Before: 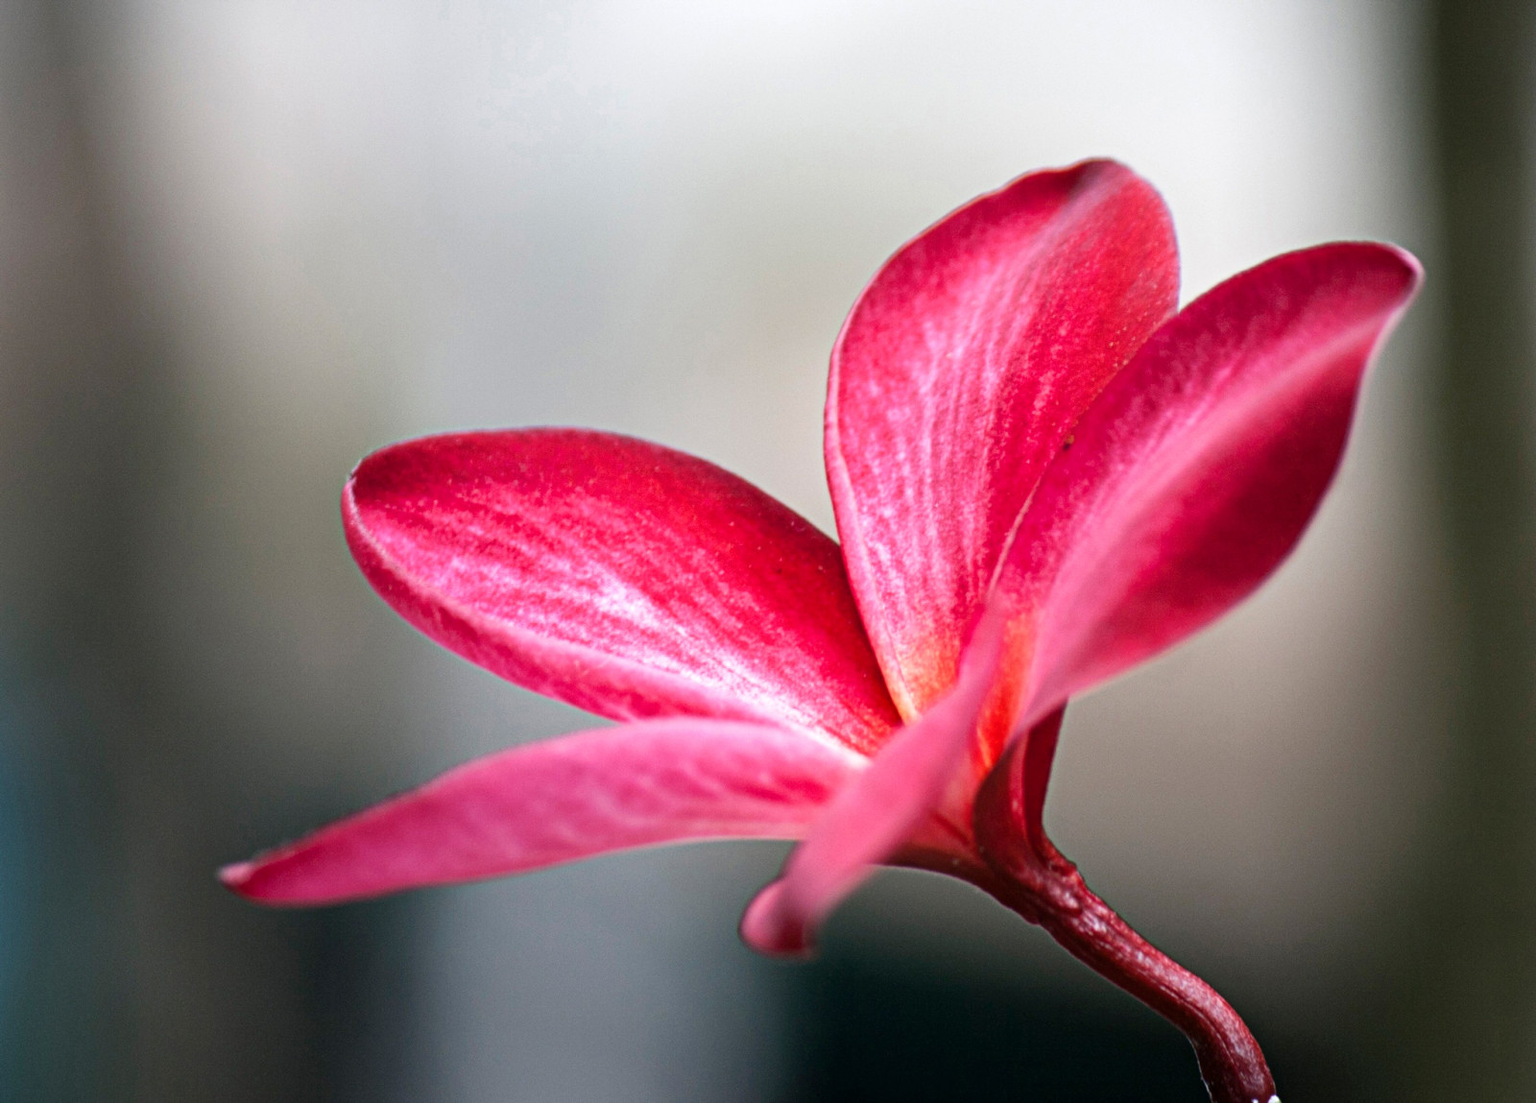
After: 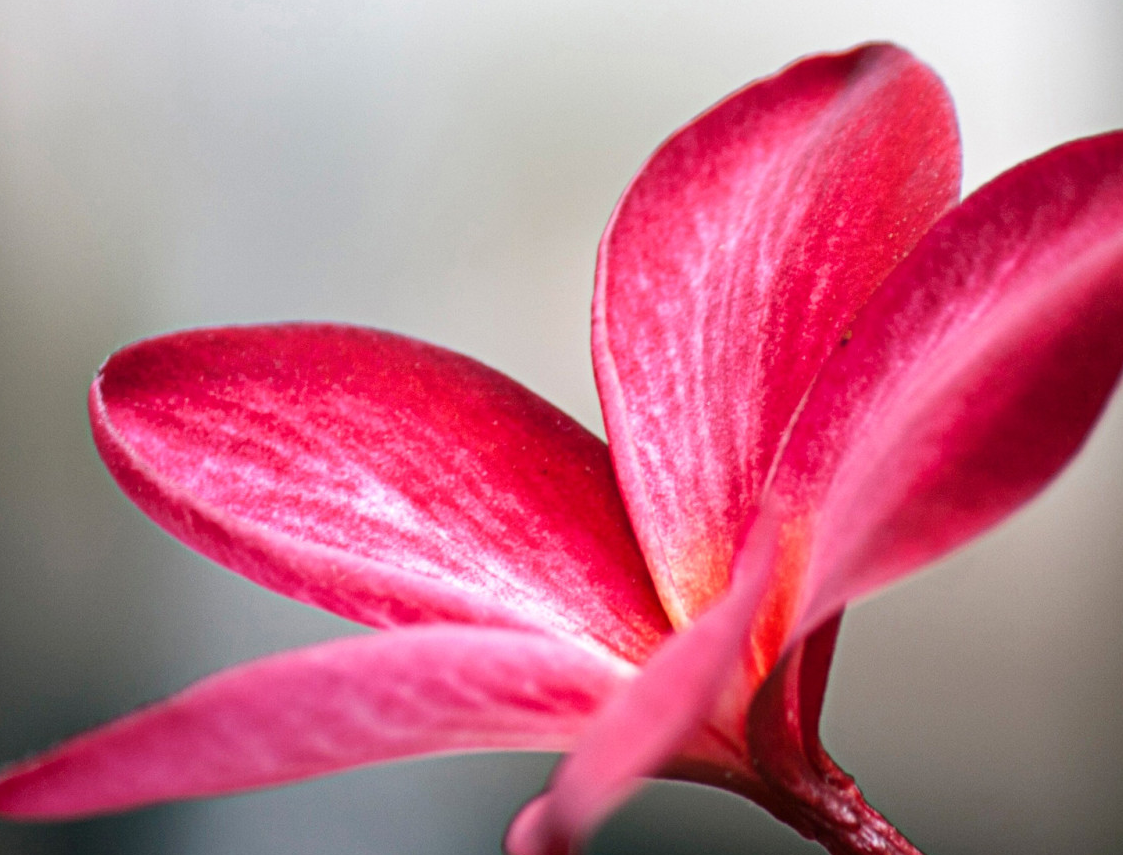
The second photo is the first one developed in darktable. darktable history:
crop and rotate: left 16.809%, top 10.8%, right 12.967%, bottom 14.714%
